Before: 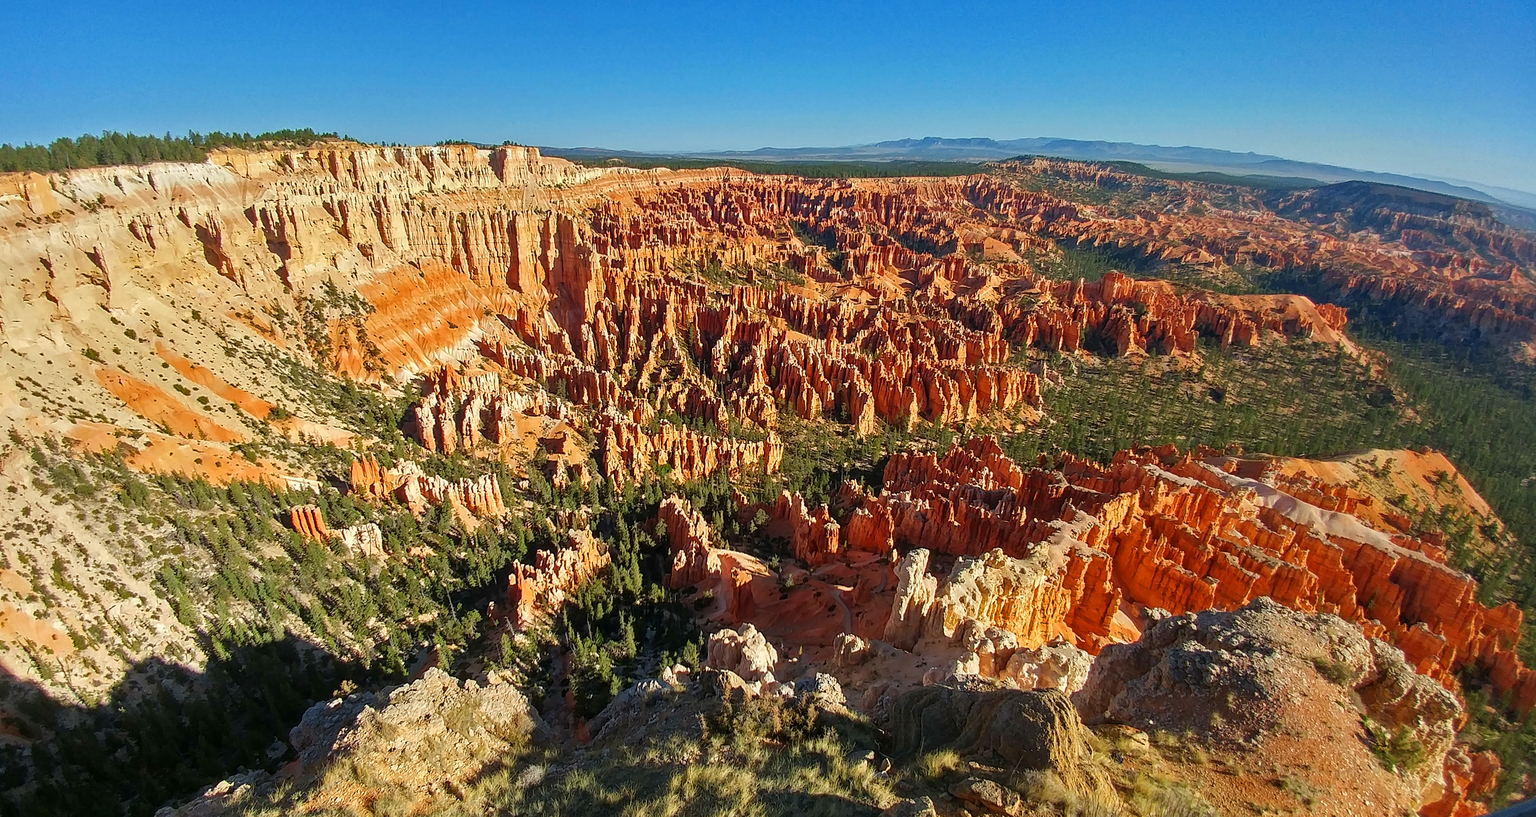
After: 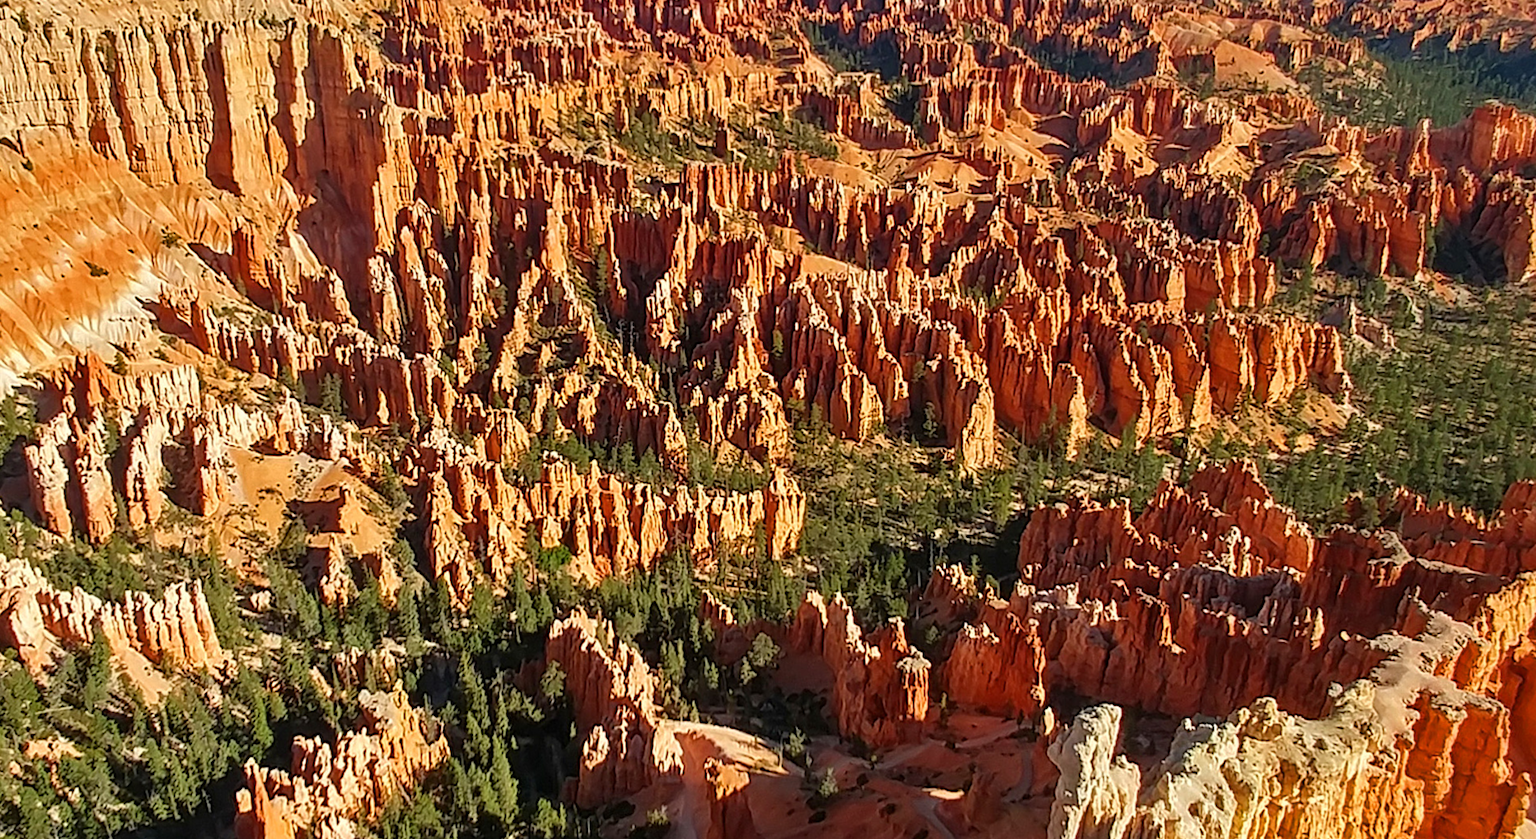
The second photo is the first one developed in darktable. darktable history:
rotate and perspective: rotation -2.12°, lens shift (vertical) 0.009, lens shift (horizontal) -0.008, automatic cropping original format, crop left 0.036, crop right 0.964, crop top 0.05, crop bottom 0.959
crop: left 25%, top 25%, right 25%, bottom 25%
